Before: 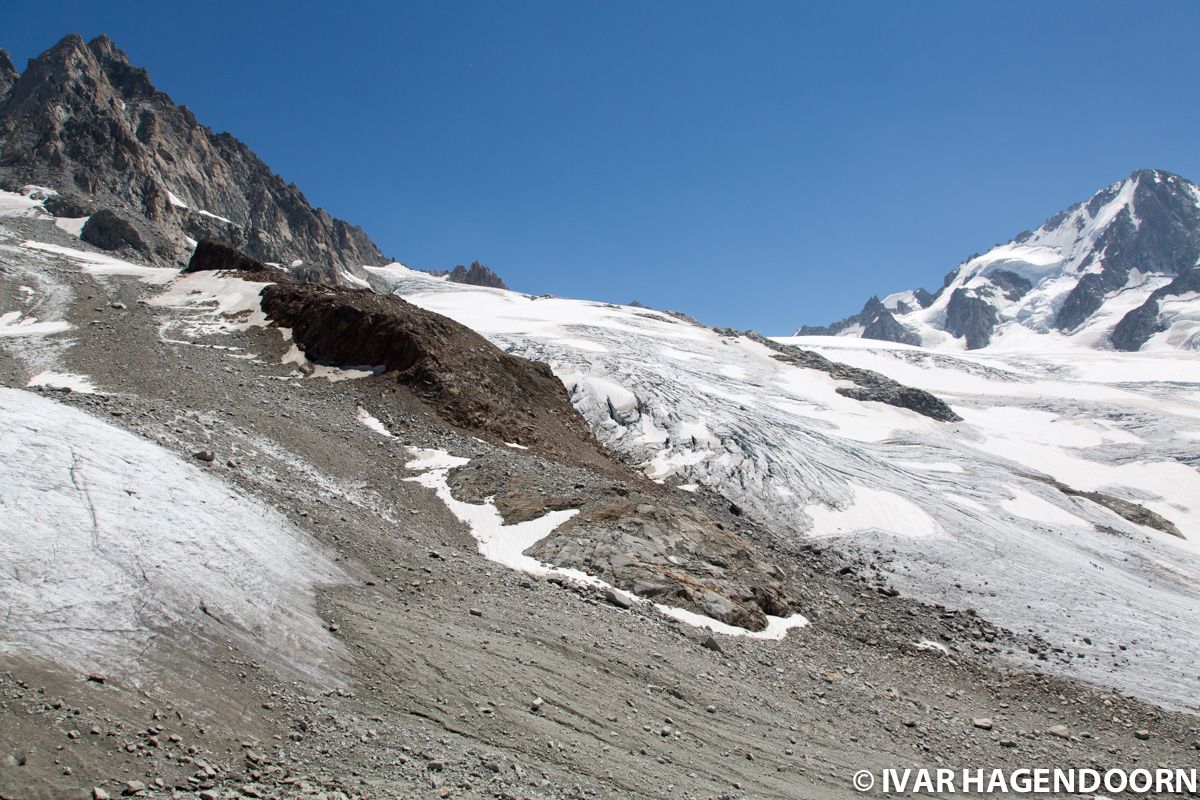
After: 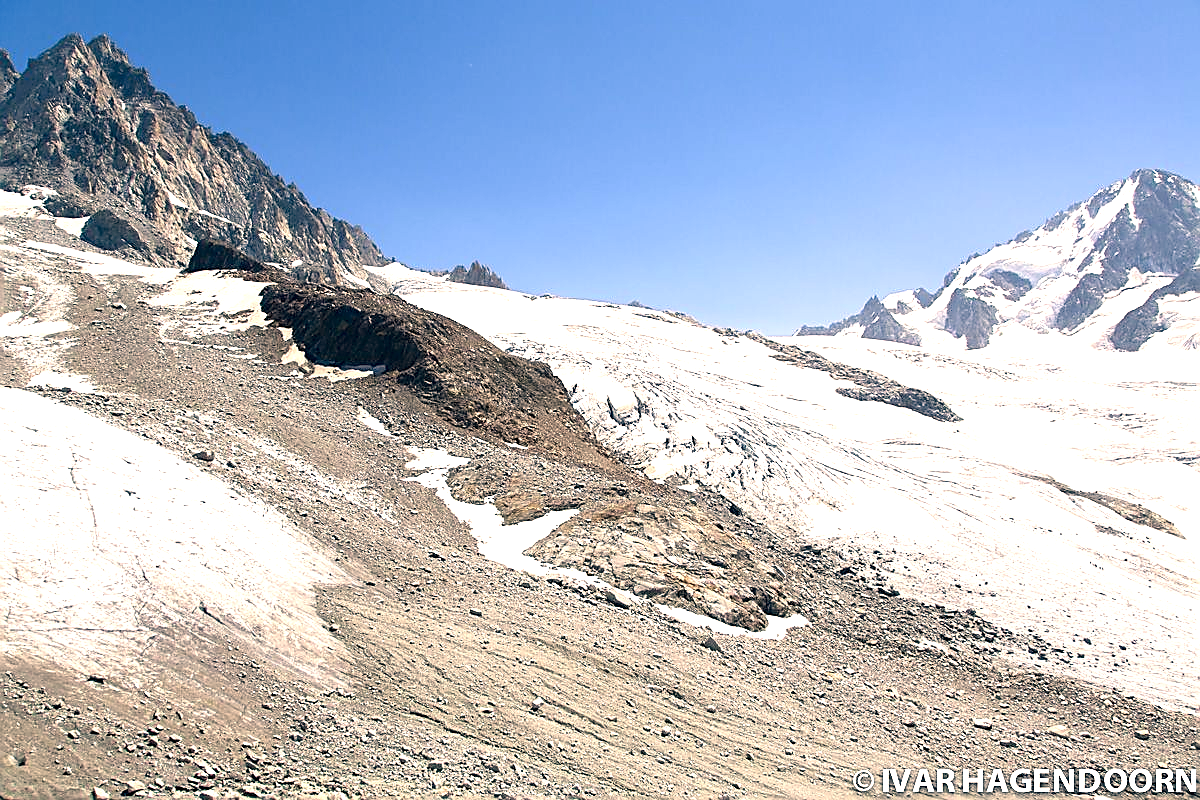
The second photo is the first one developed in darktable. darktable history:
exposure: black level correction 0, exposure 1.199 EV, compensate exposure bias true, compensate highlight preservation false
sharpen: radius 1.368, amount 1.235, threshold 0.799
color correction: highlights a* 10.37, highlights b* 14.7, shadows a* -9.86, shadows b* -14.99
